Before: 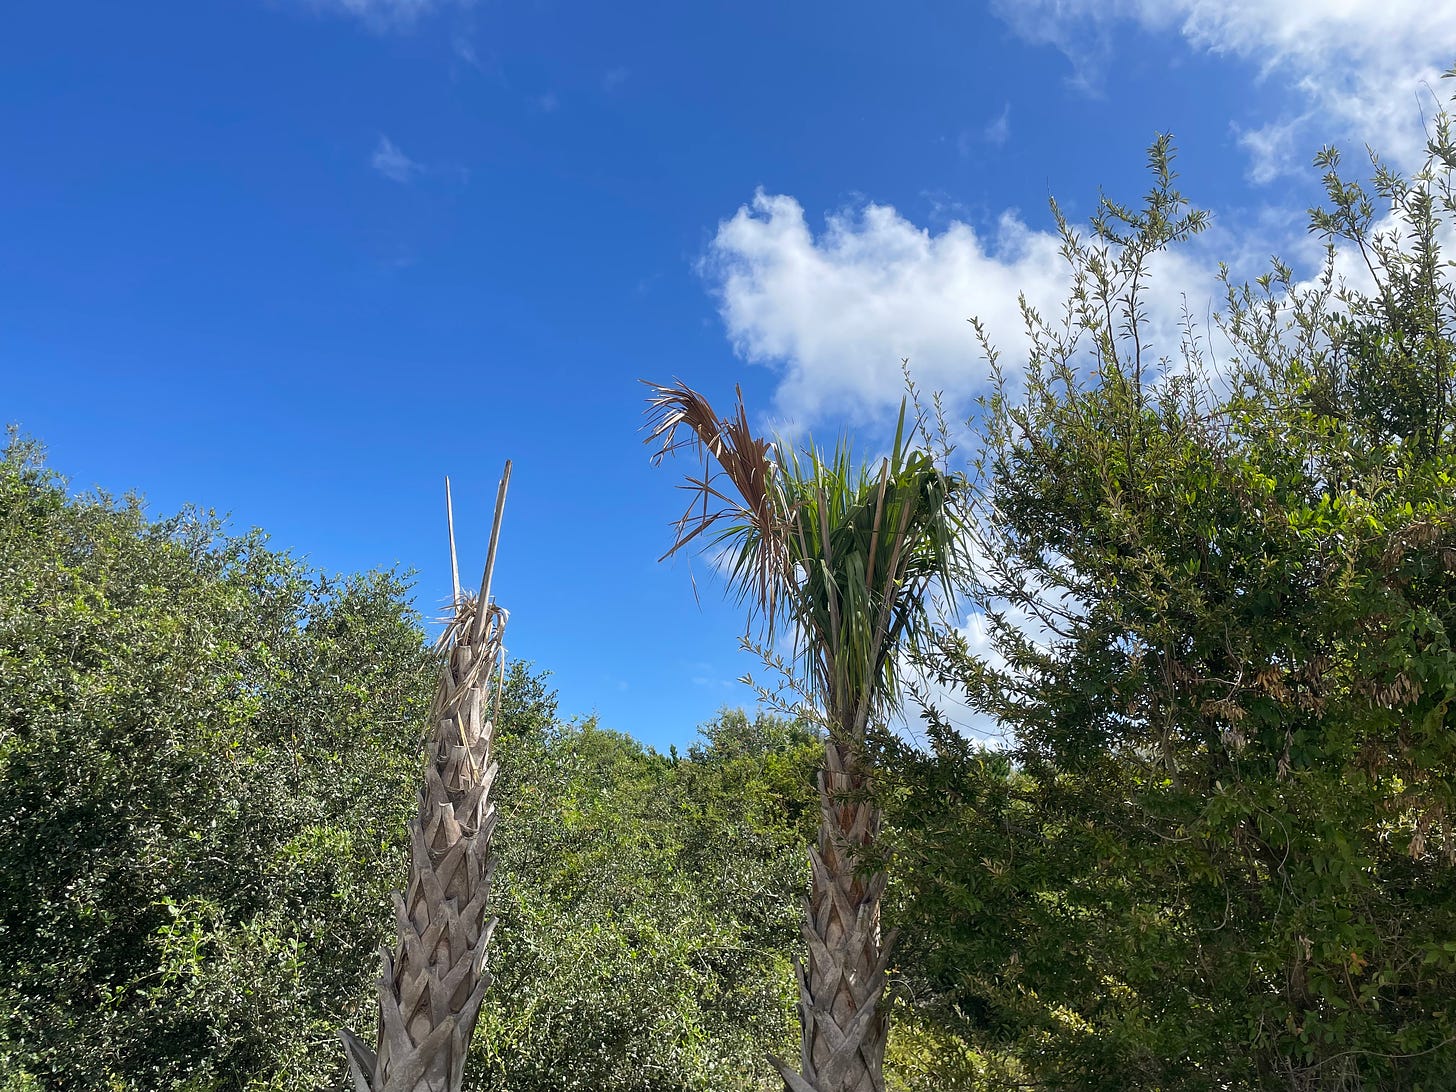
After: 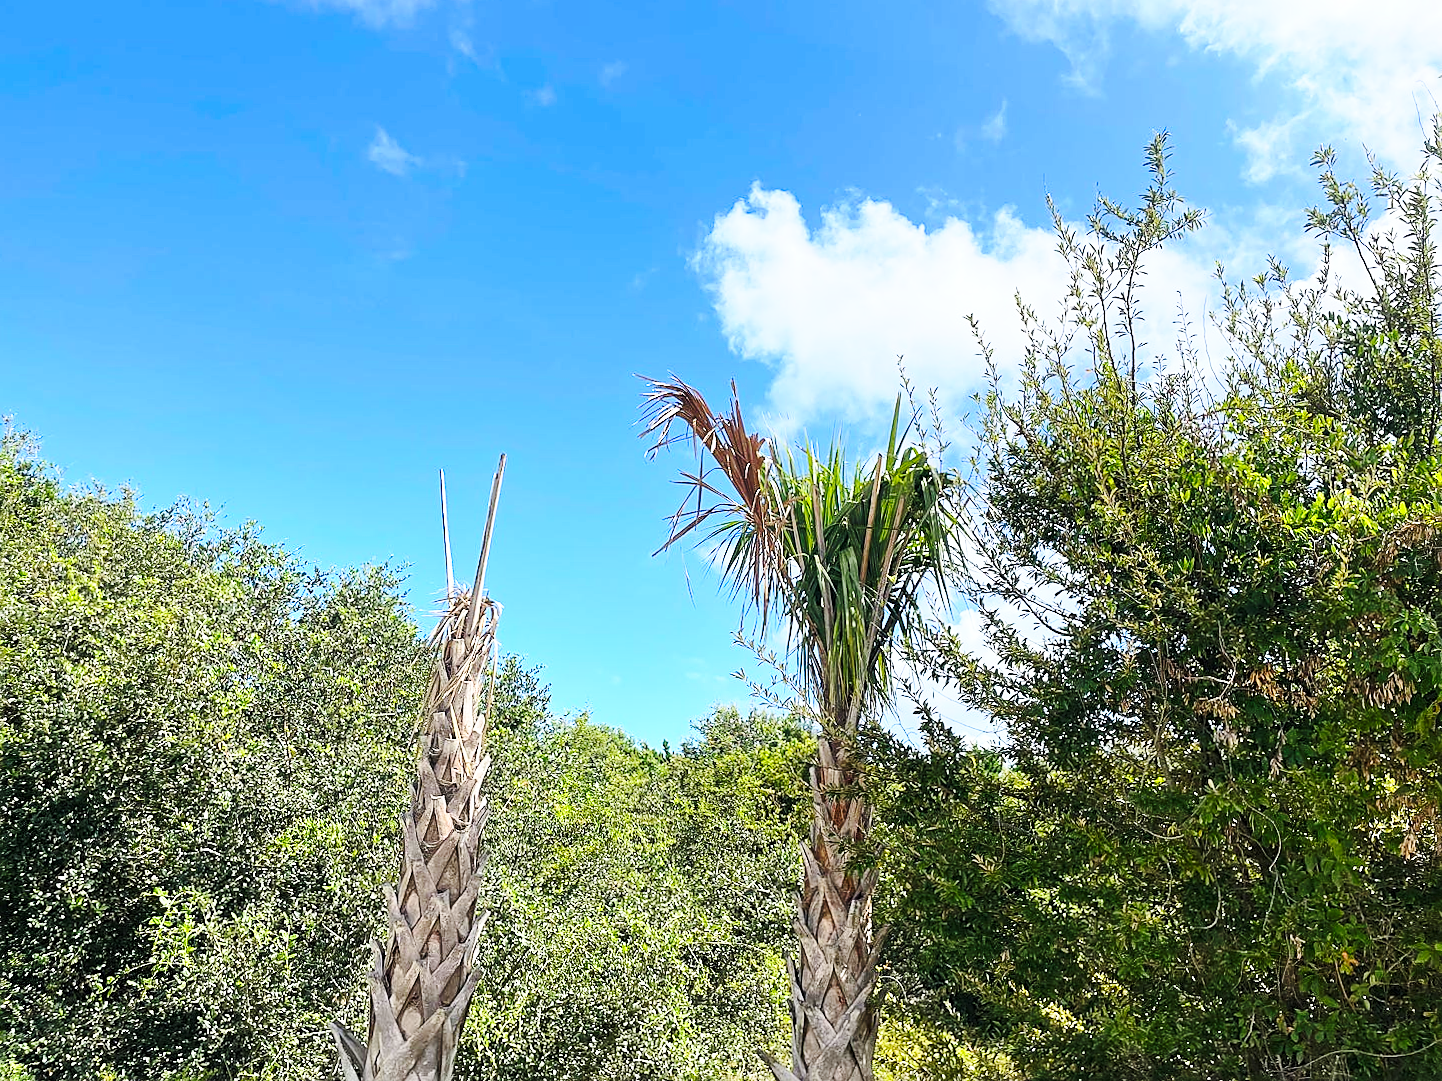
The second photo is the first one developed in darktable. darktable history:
base curve: curves: ch0 [(0, 0) (0.028, 0.03) (0.121, 0.232) (0.46, 0.748) (0.859, 0.968) (1, 1)], preserve colors none
crop and rotate: angle -0.402°
contrast brightness saturation: contrast 0.199, brightness 0.169, saturation 0.22
sharpen: on, module defaults
